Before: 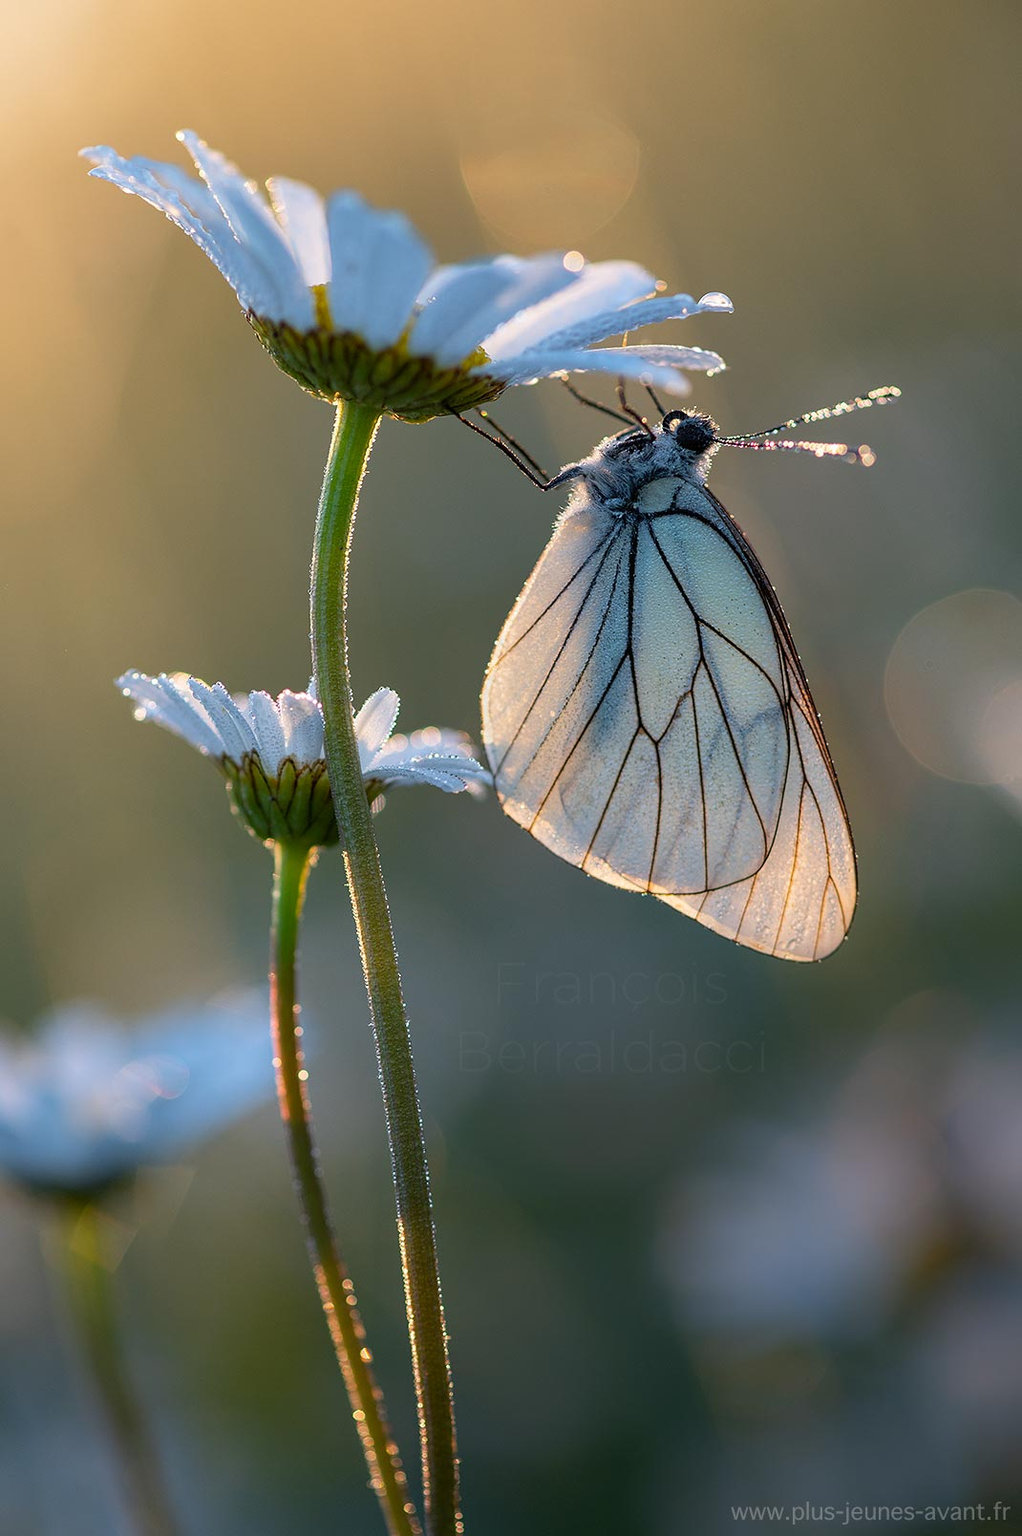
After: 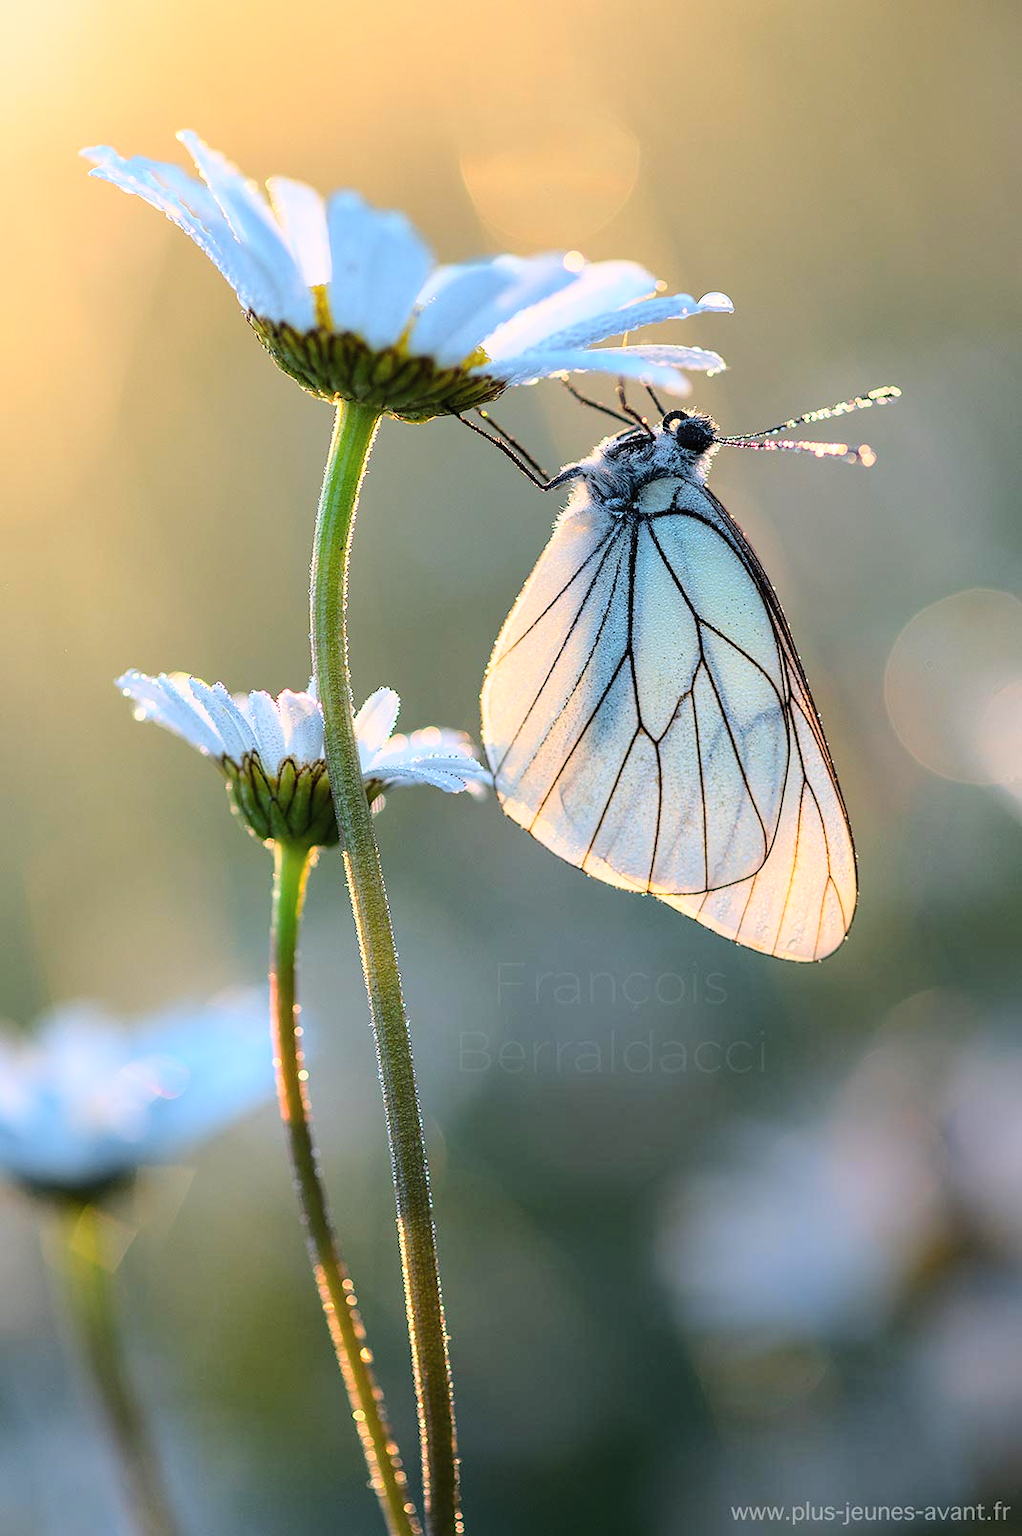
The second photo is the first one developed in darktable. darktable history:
base curve: curves: ch0 [(0, 0) (0.028, 0.03) (0.121, 0.232) (0.46, 0.748) (0.859, 0.968) (1, 1)]
contrast brightness saturation: contrast 0.05, brightness 0.06, saturation 0.01
